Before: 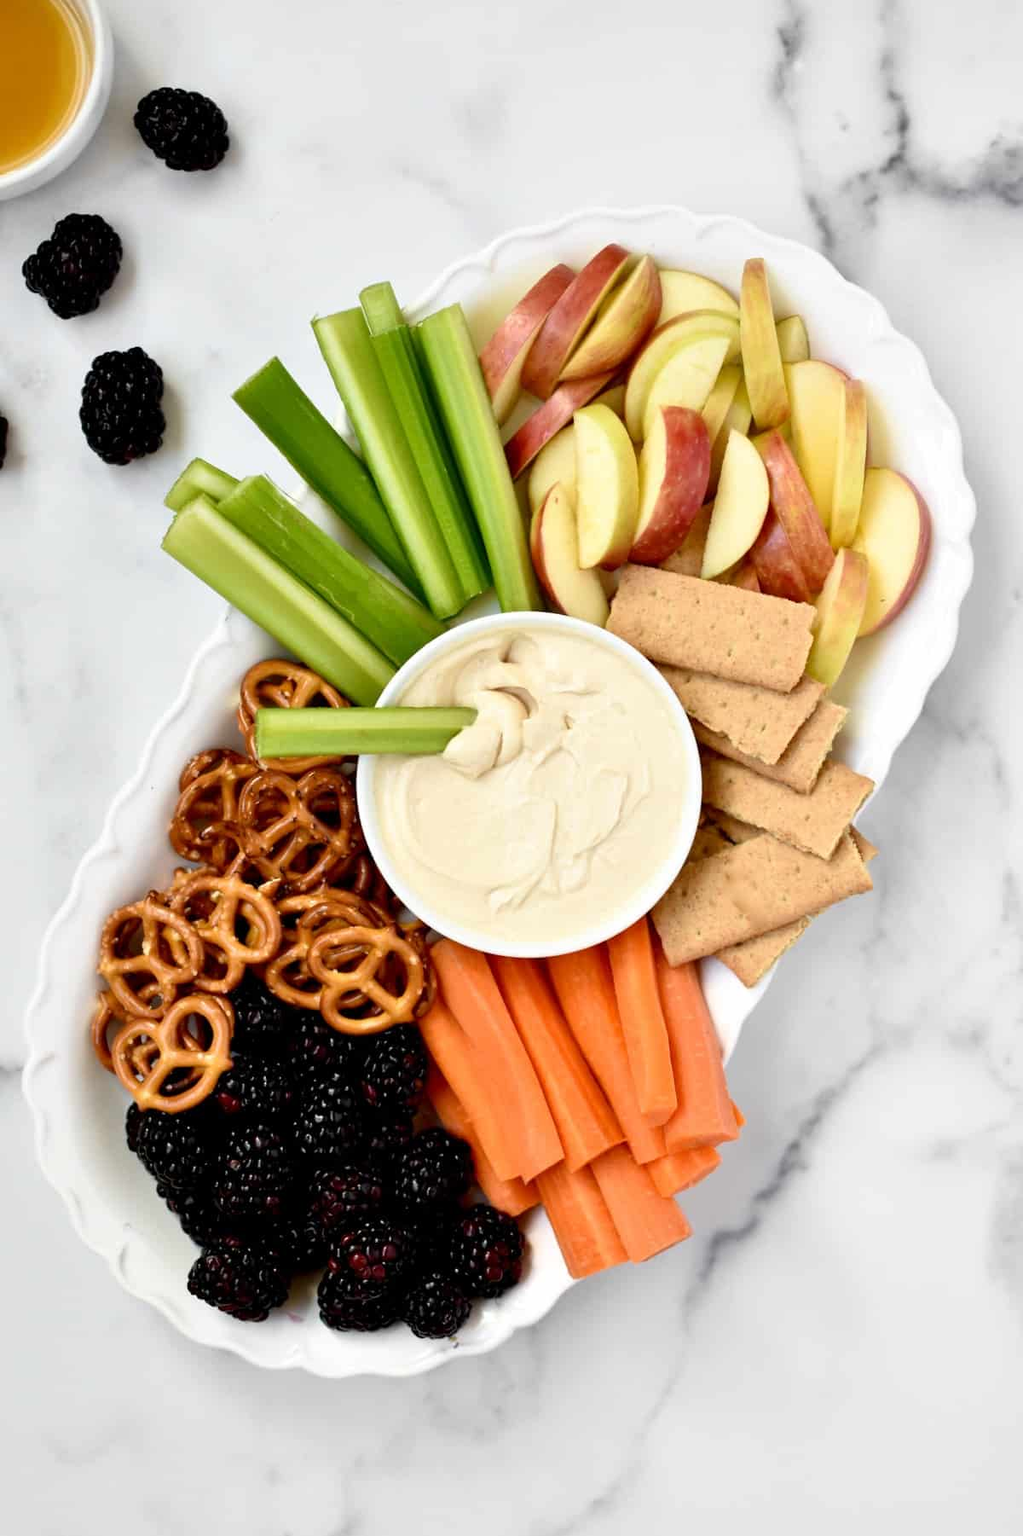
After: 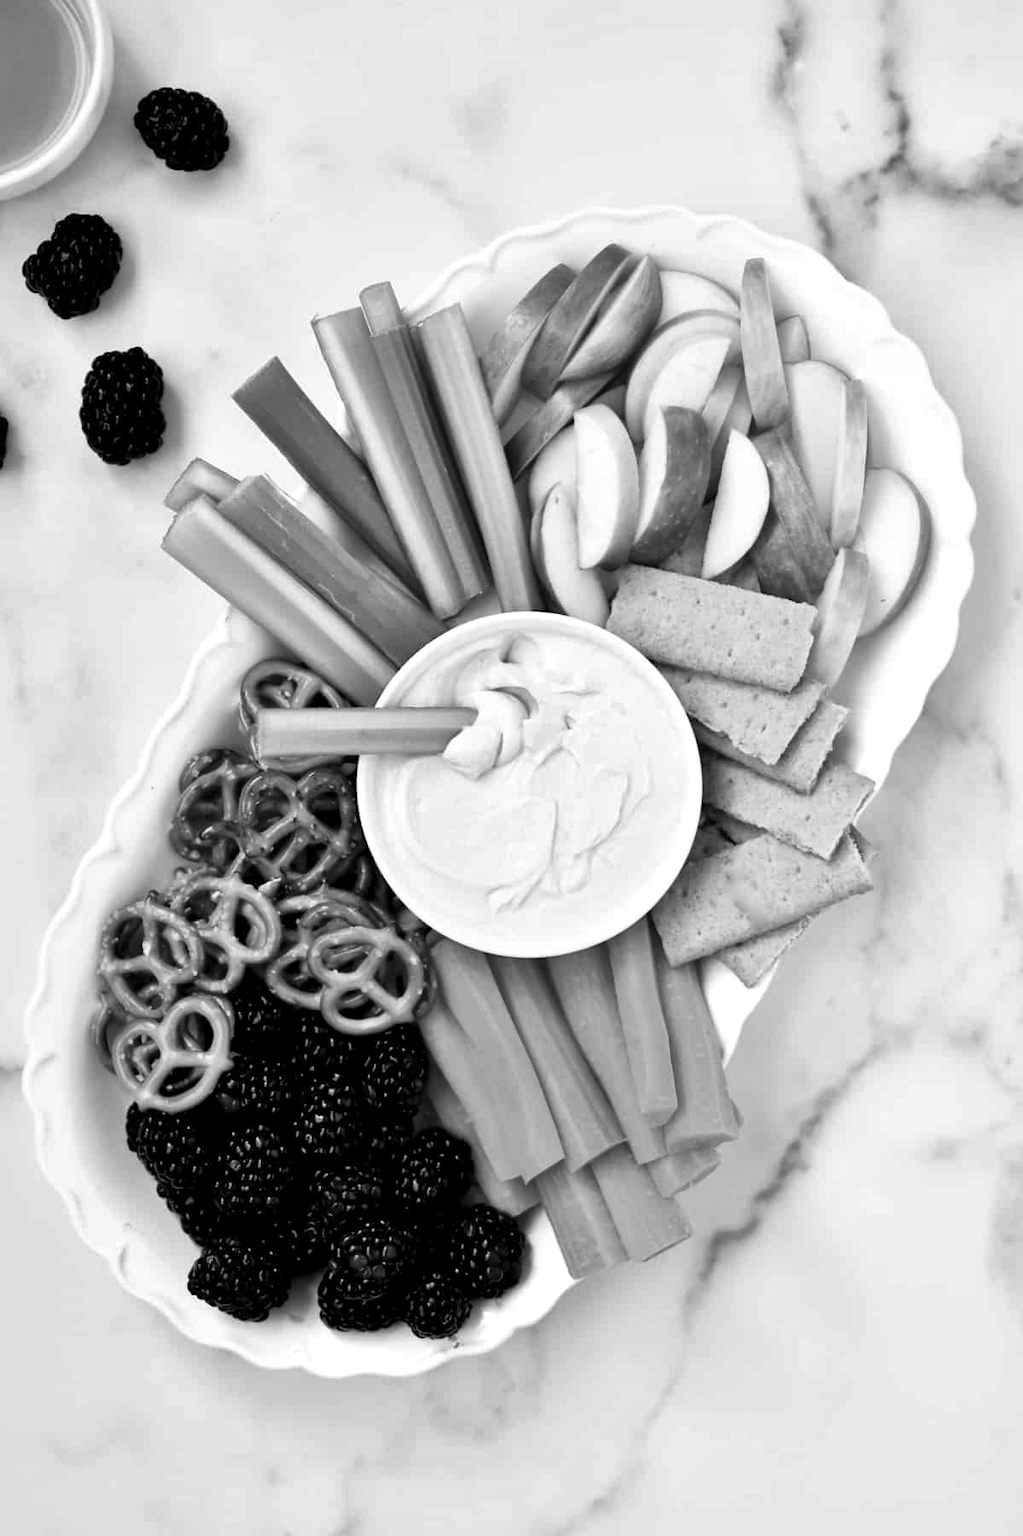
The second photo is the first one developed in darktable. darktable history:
exposure: exposure 0 EV, compensate highlight preservation false
local contrast: mode bilateral grid, contrast 20, coarseness 50, detail 140%, midtone range 0.2
monochrome: on, module defaults
